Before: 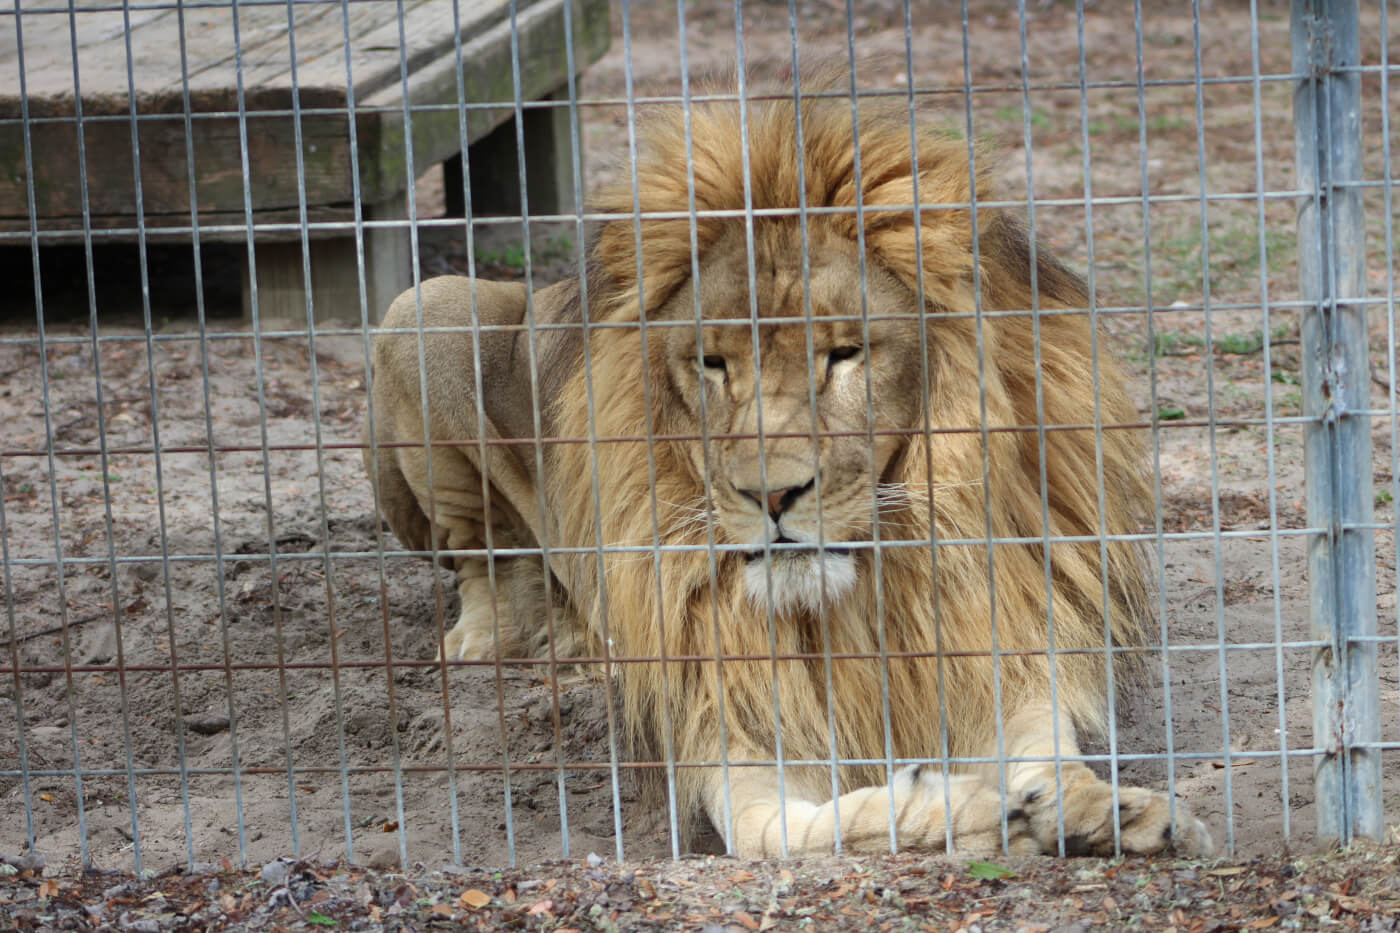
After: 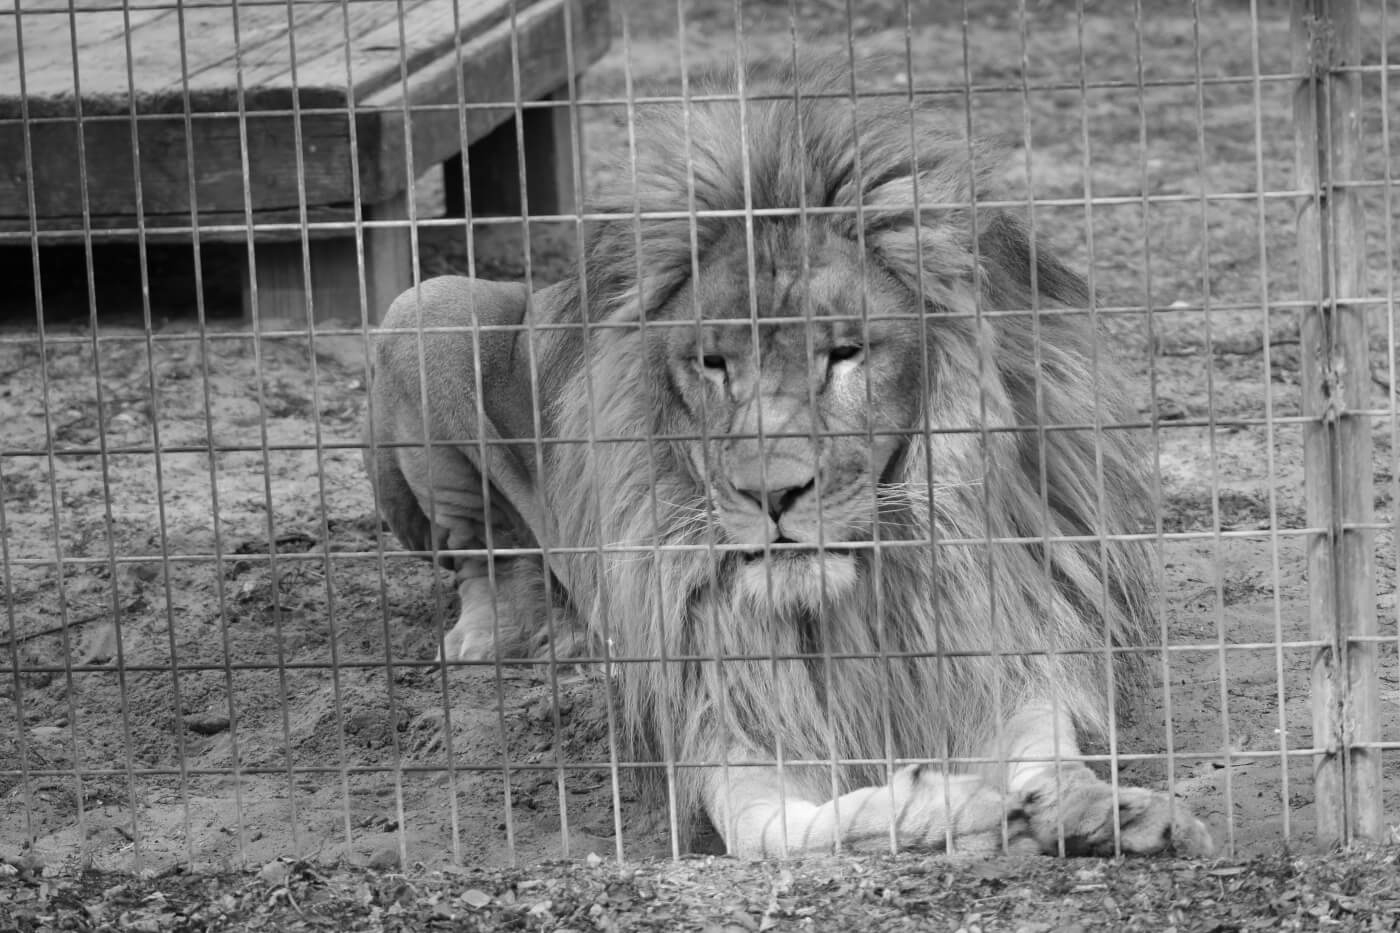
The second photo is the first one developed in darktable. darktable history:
color balance rgb: perceptual saturation grading › global saturation 20%, global vibrance 20%
monochrome: on, module defaults
white balance: red 1, blue 1
